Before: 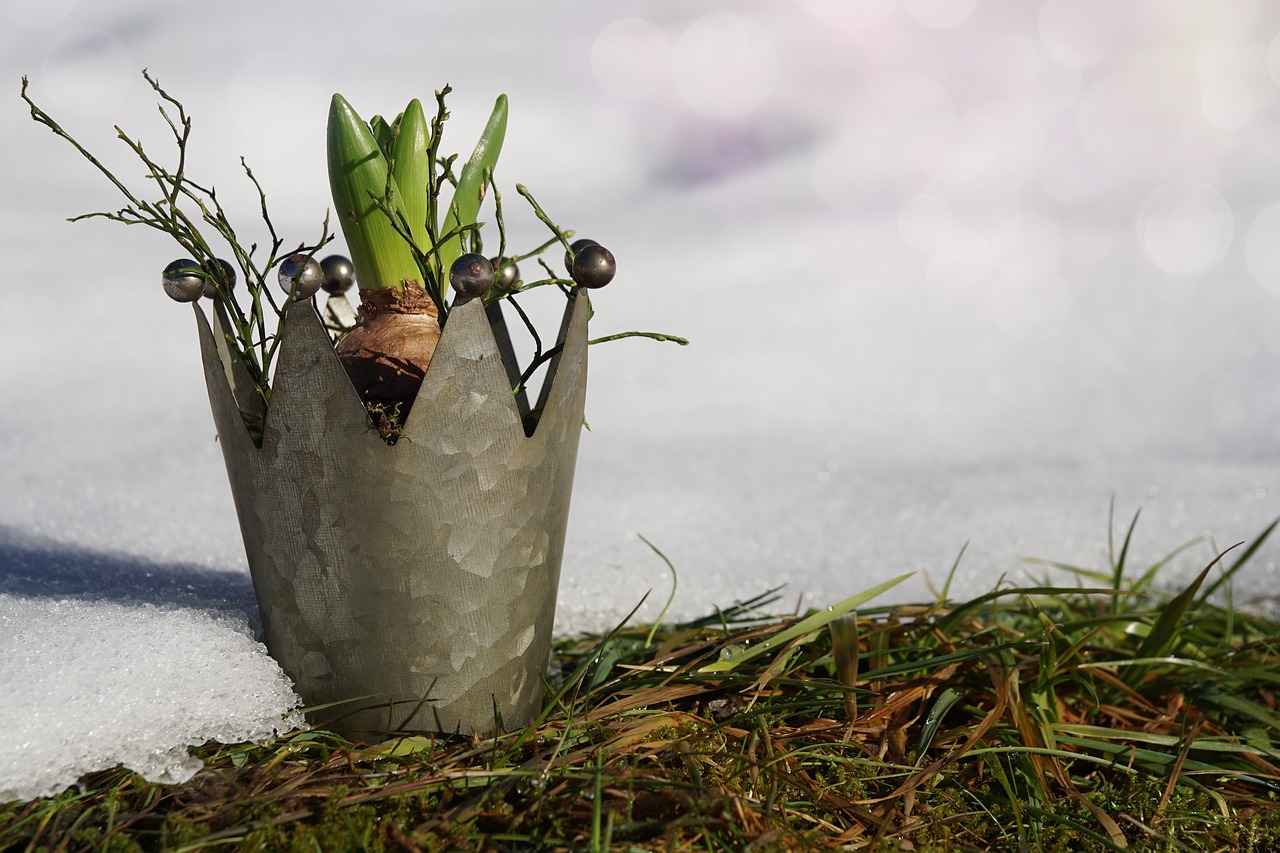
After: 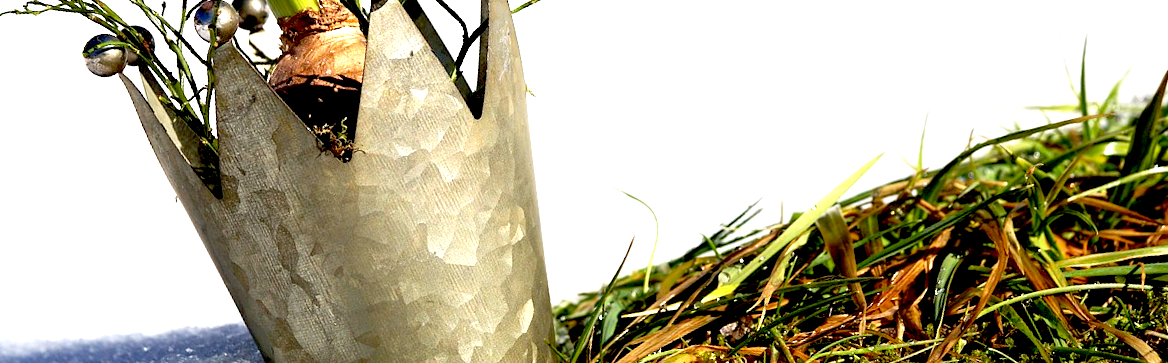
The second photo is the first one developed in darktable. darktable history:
rotate and perspective: rotation -14.8°, crop left 0.1, crop right 0.903, crop top 0.25, crop bottom 0.748
exposure: black level correction 0.016, exposure 1.774 EV, compensate highlight preservation false
crop and rotate: top 36.435%
